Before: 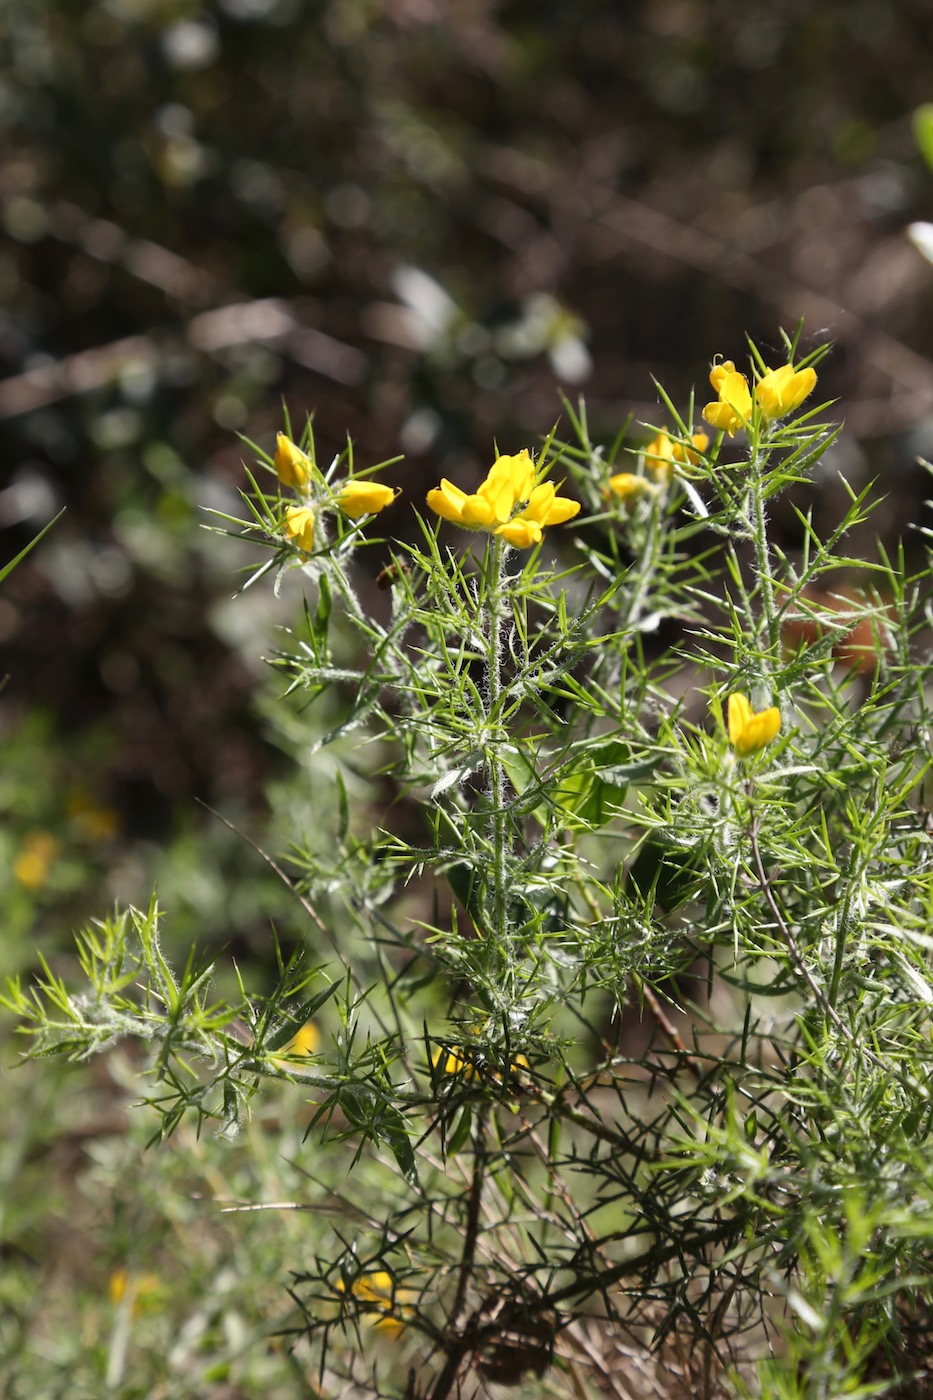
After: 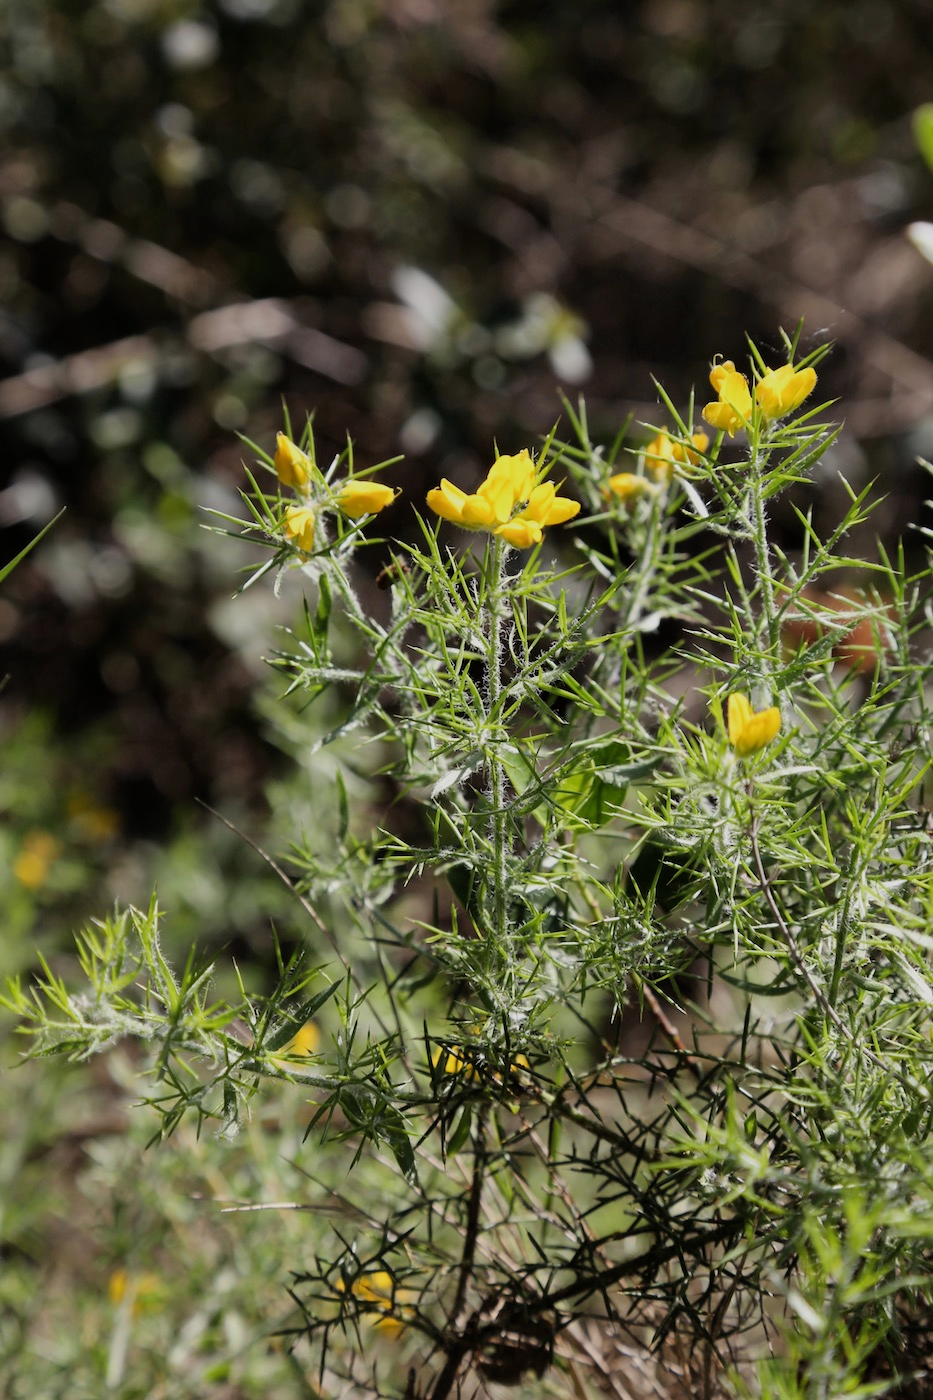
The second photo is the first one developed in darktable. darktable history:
filmic rgb: black relative exposure -8 EV, white relative exposure 3.84 EV, hardness 4.3
